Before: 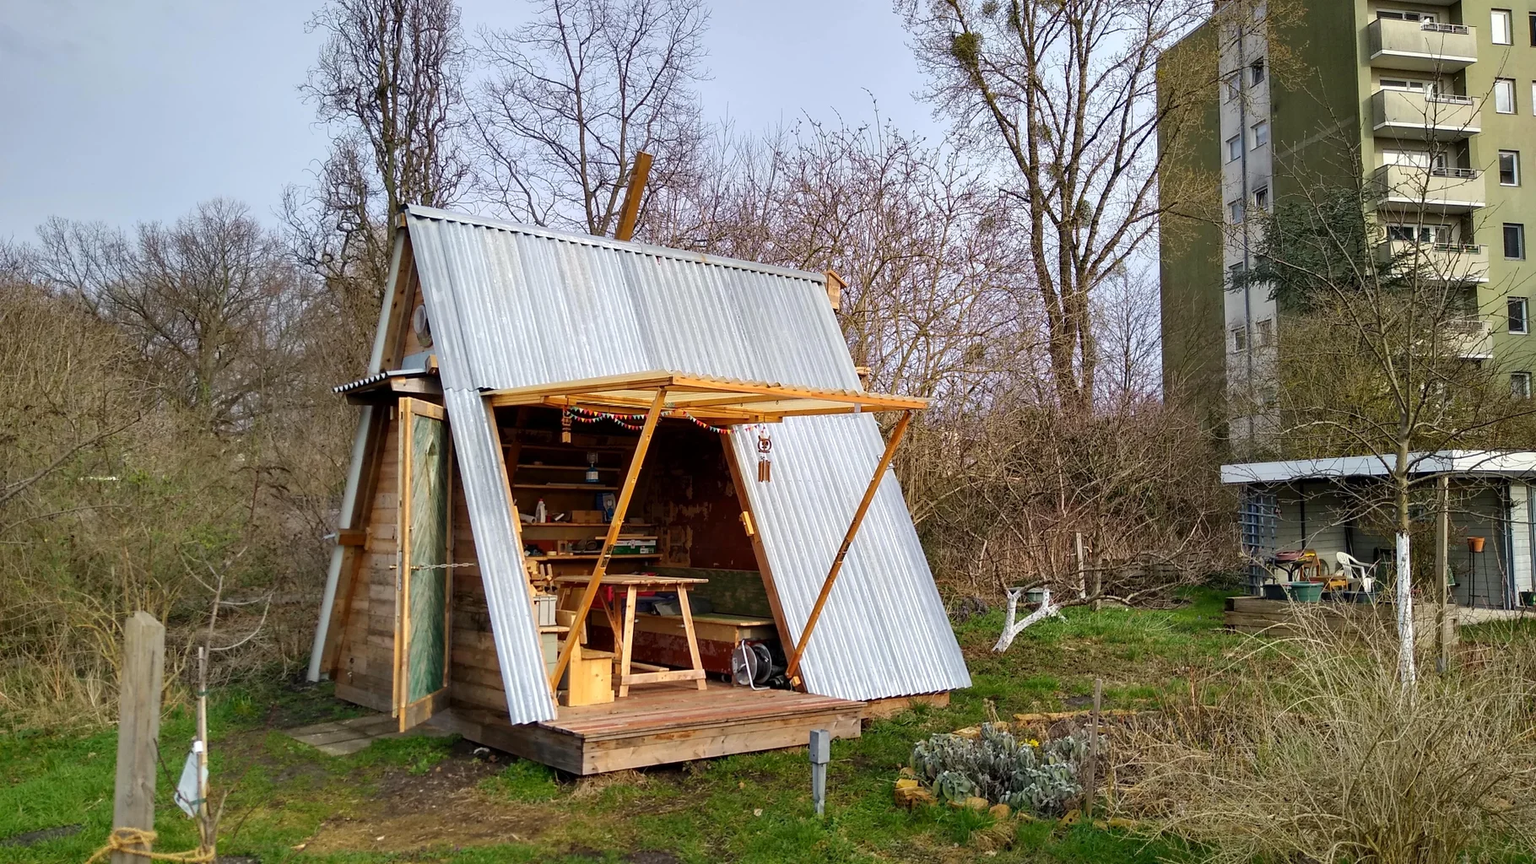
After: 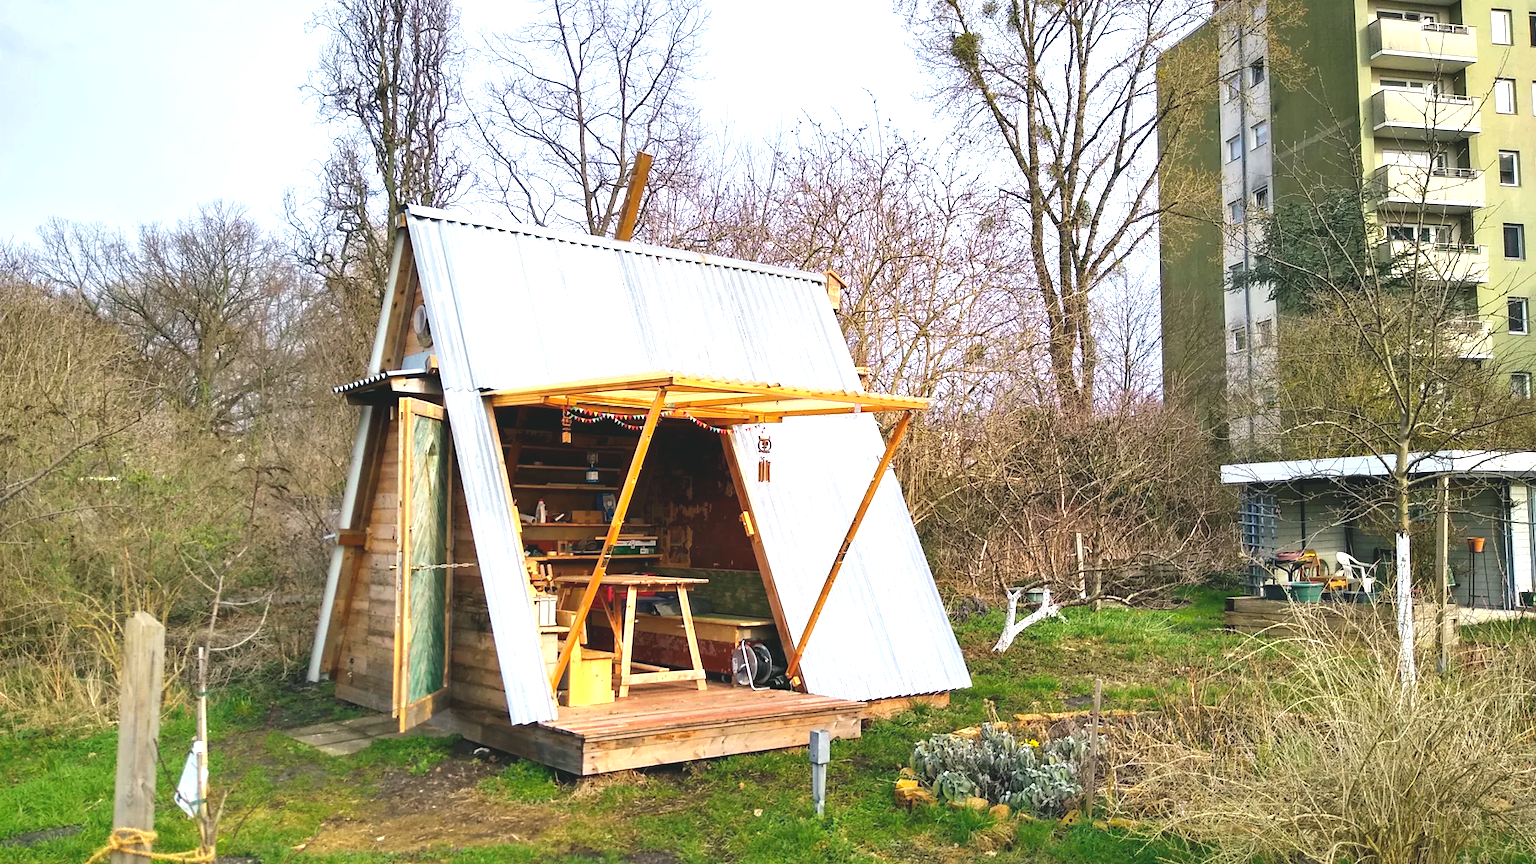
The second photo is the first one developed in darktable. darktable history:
exposure: black level correction 0.001, exposure 0.958 EV, compensate highlight preservation false
color balance rgb: shadows lift › luminance -7.509%, shadows lift › chroma 2.308%, shadows lift › hue 167.88°, global offset › luminance 1.481%, linear chroma grading › shadows -7.81%, linear chroma grading › global chroma 9.931%, perceptual saturation grading › global saturation 0.791%
